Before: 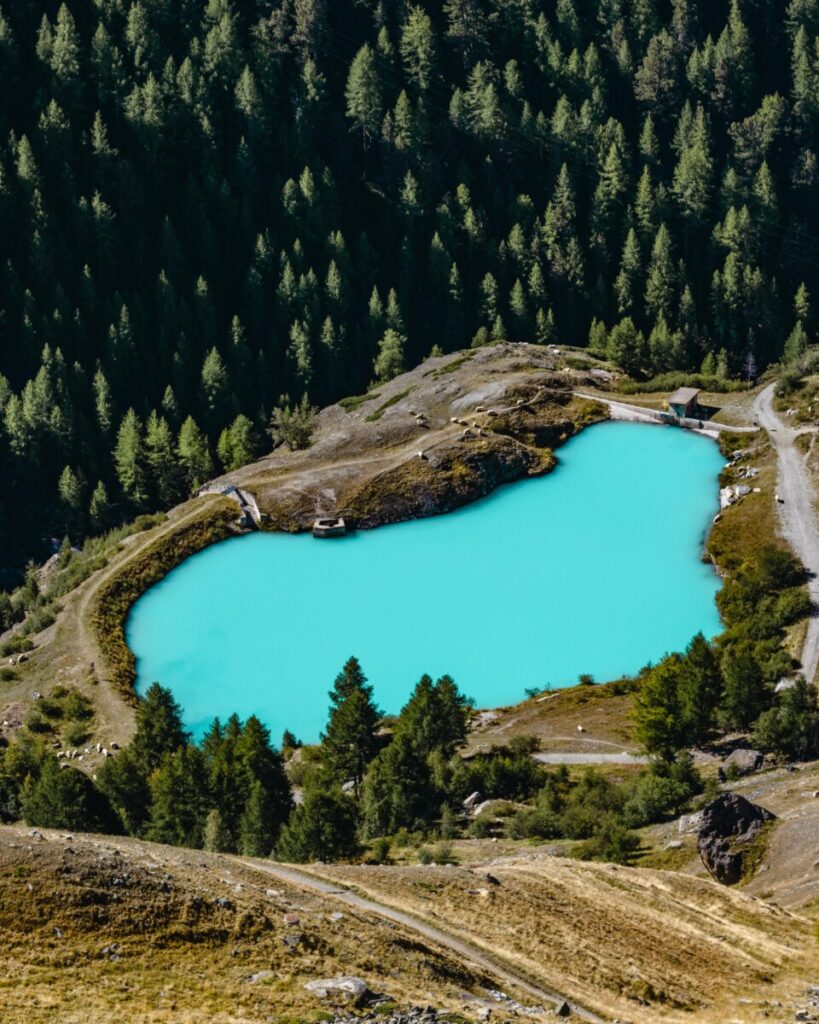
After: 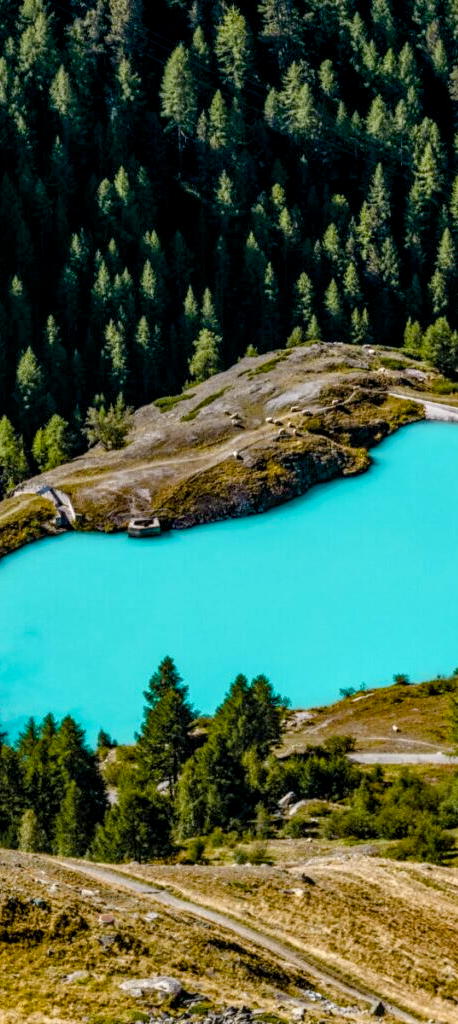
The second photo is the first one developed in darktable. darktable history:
local contrast: on, module defaults
contrast brightness saturation: contrast 0.052, brightness 0.065, saturation 0.007
color balance rgb: highlights gain › chroma 0.292%, highlights gain › hue 331.21°, global offset › luminance -0.276%, global offset › hue 263.19°, linear chroma grading › global chroma 8.64%, perceptual saturation grading › global saturation 19.871%, perceptual saturation grading › highlights -24.775%, perceptual saturation grading › shadows 50.07%, global vibrance 9.421%
tone equalizer: on, module defaults
crop and rotate: left 22.699%, right 21.275%
color zones: curves: ch1 [(0, 0.469) (0.01, 0.469) (0.12, 0.446) (0.248, 0.469) (0.5, 0.5) (0.748, 0.5) (0.99, 0.469) (1, 0.469)]
